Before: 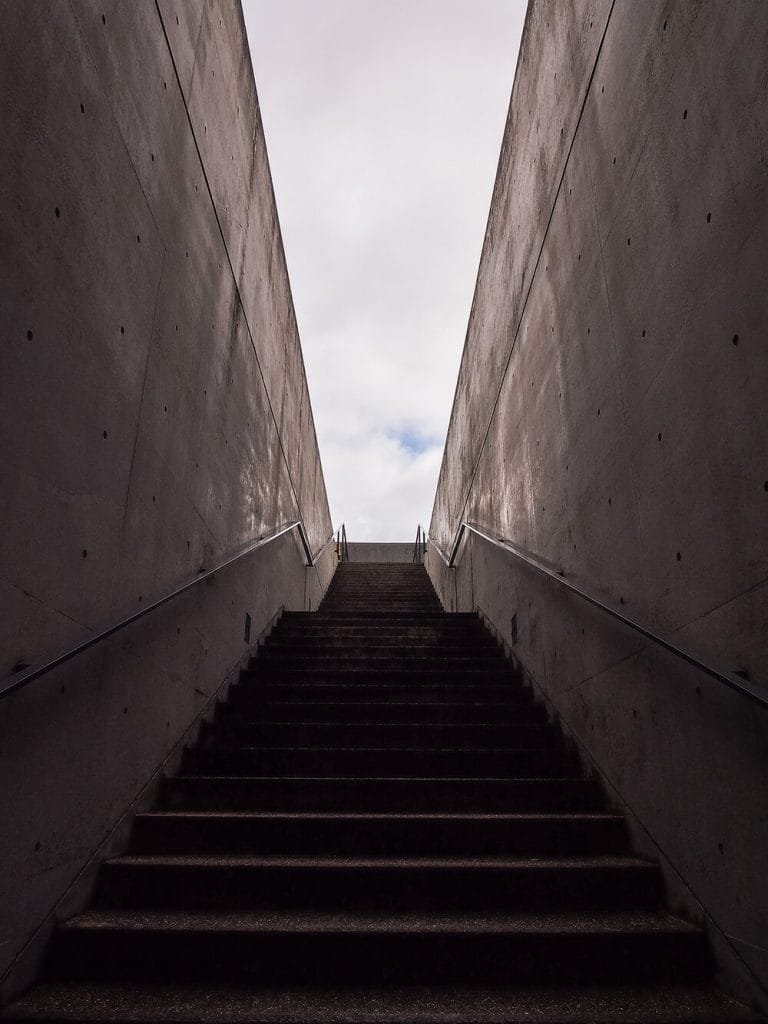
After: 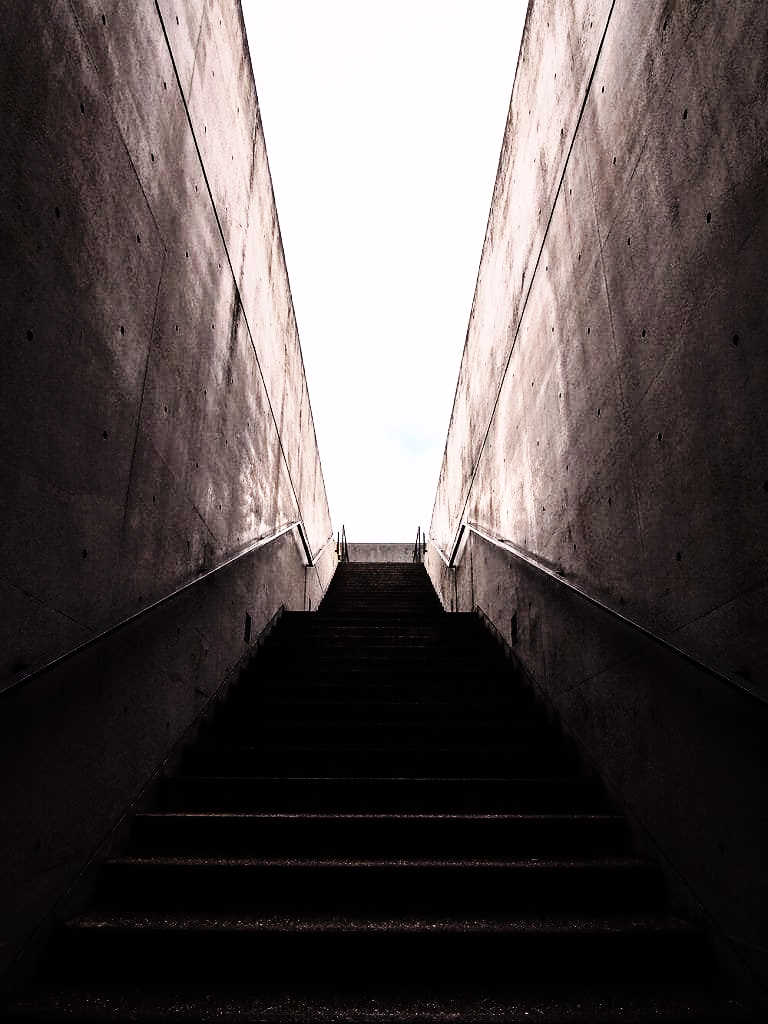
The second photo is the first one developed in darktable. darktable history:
rgb curve: curves: ch0 [(0, 0) (0.21, 0.15) (0.24, 0.21) (0.5, 0.75) (0.75, 0.96) (0.89, 0.99) (1, 1)]; ch1 [(0, 0.02) (0.21, 0.13) (0.25, 0.2) (0.5, 0.67) (0.75, 0.9) (0.89, 0.97) (1, 1)]; ch2 [(0, 0.02) (0.21, 0.13) (0.25, 0.2) (0.5, 0.67) (0.75, 0.9) (0.89, 0.97) (1, 1)], compensate middle gray true
base curve: curves: ch0 [(0, 0) (0.032, 0.025) (0.121, 0.166) (0.206, 0.329) (0.605, 0.79) (1, 1)], preserve colors none
